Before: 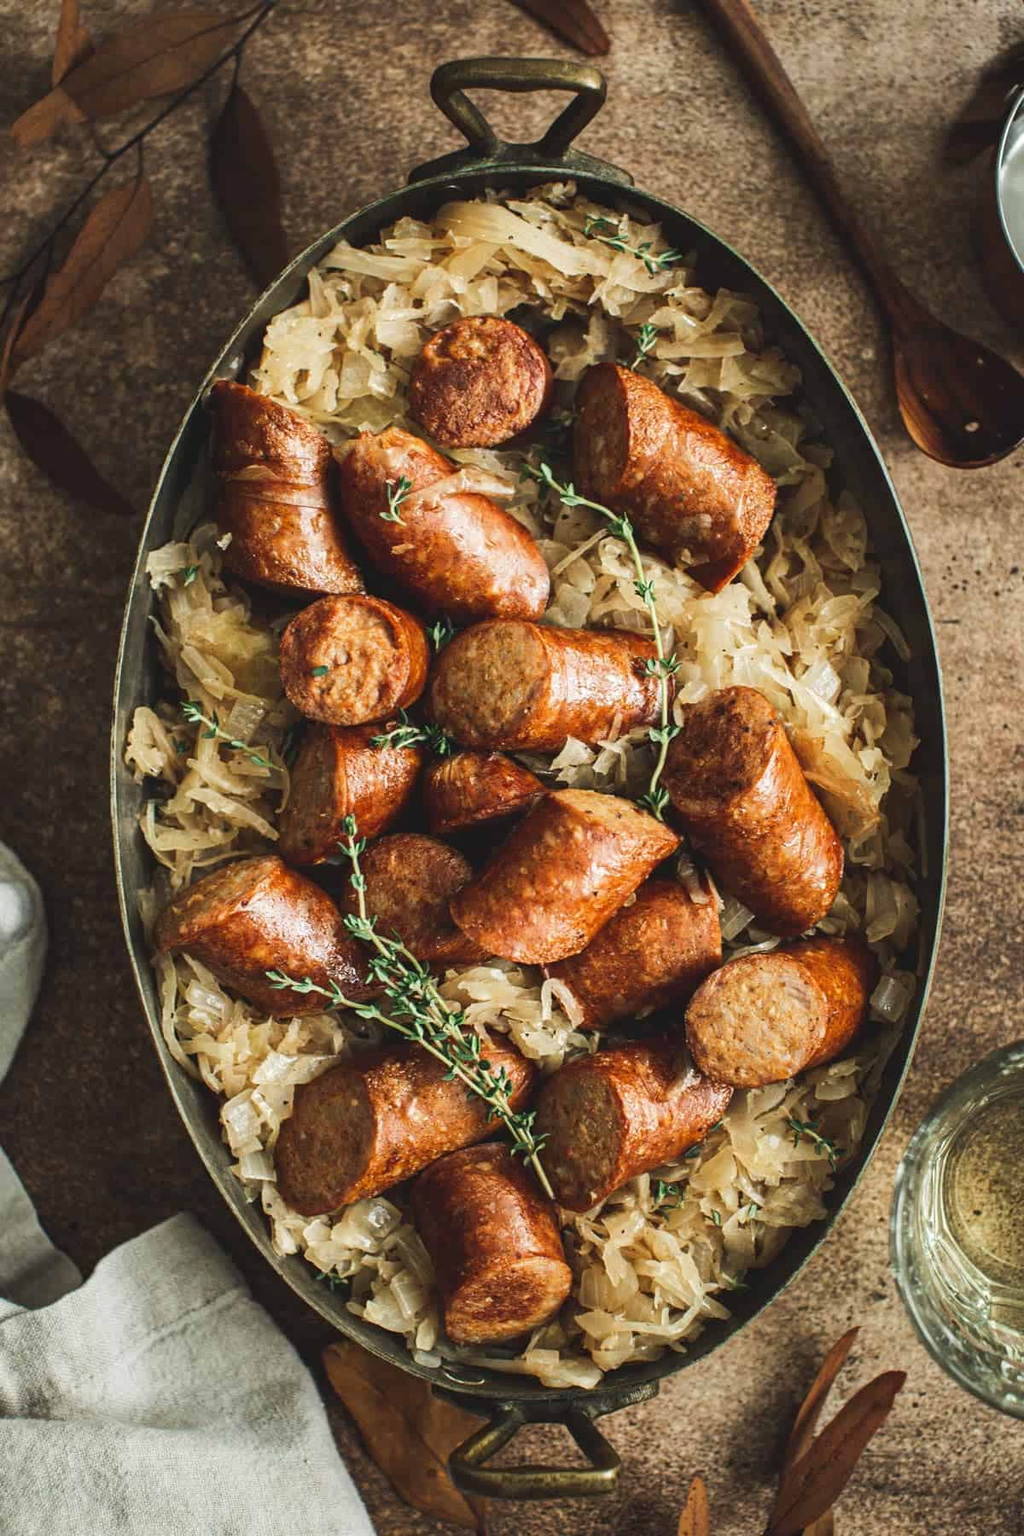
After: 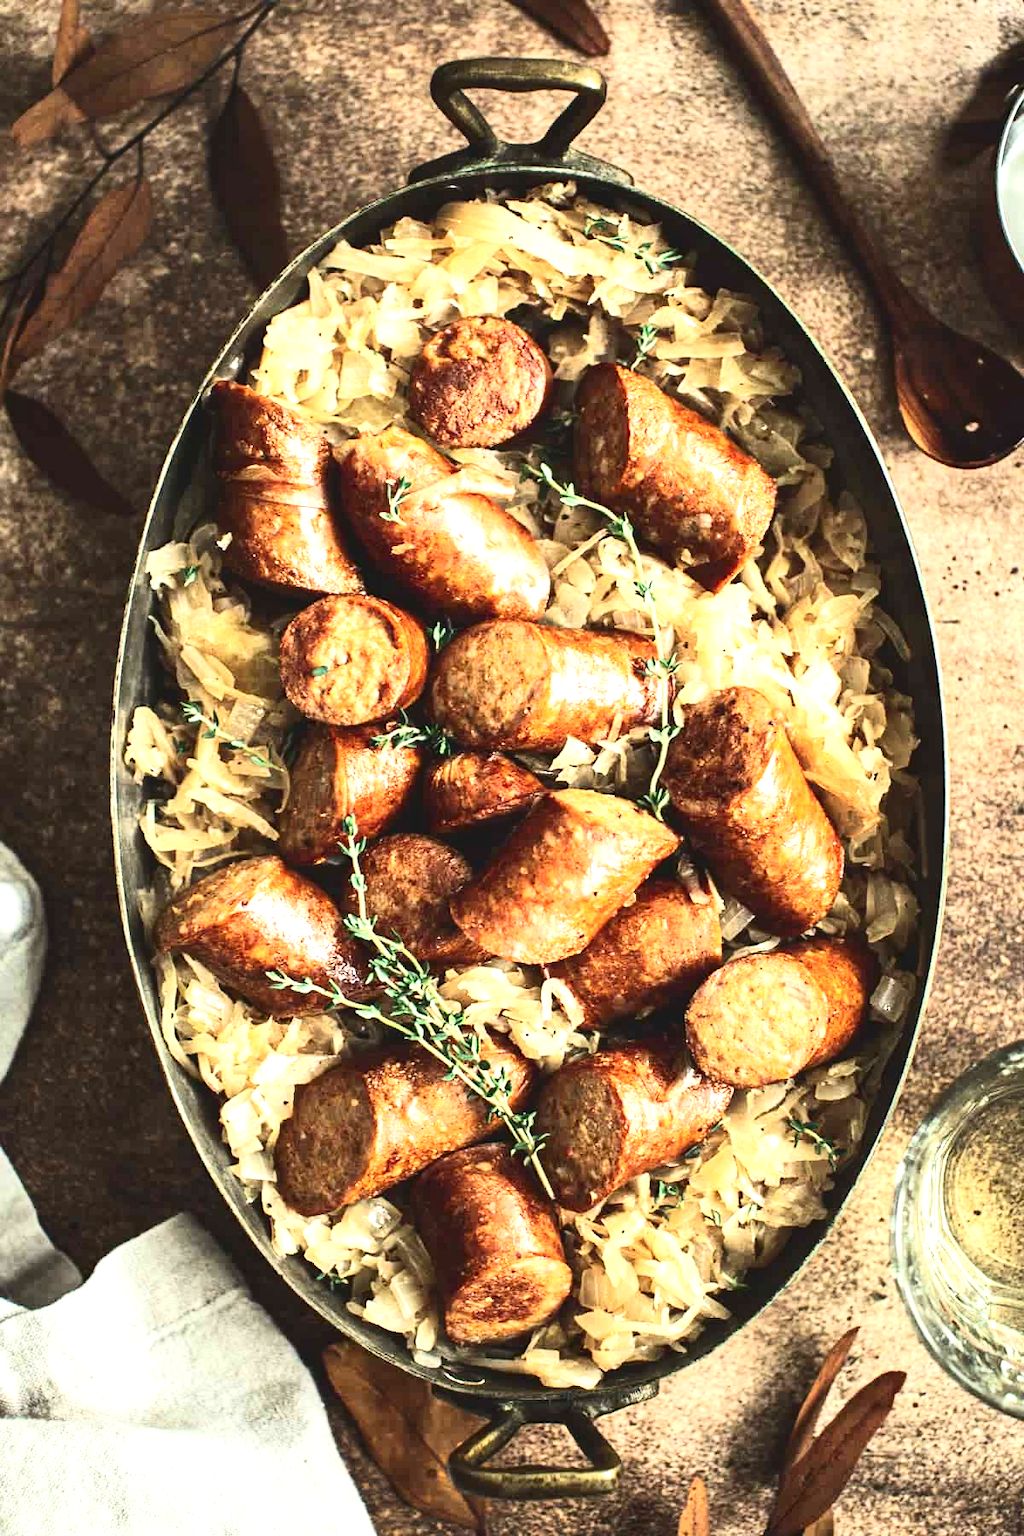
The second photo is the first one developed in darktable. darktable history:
contrast brightness saturation: contrast 0.286
exposure: black level correction 0, exposure 1.199 EV, compensate highlight preservation false
